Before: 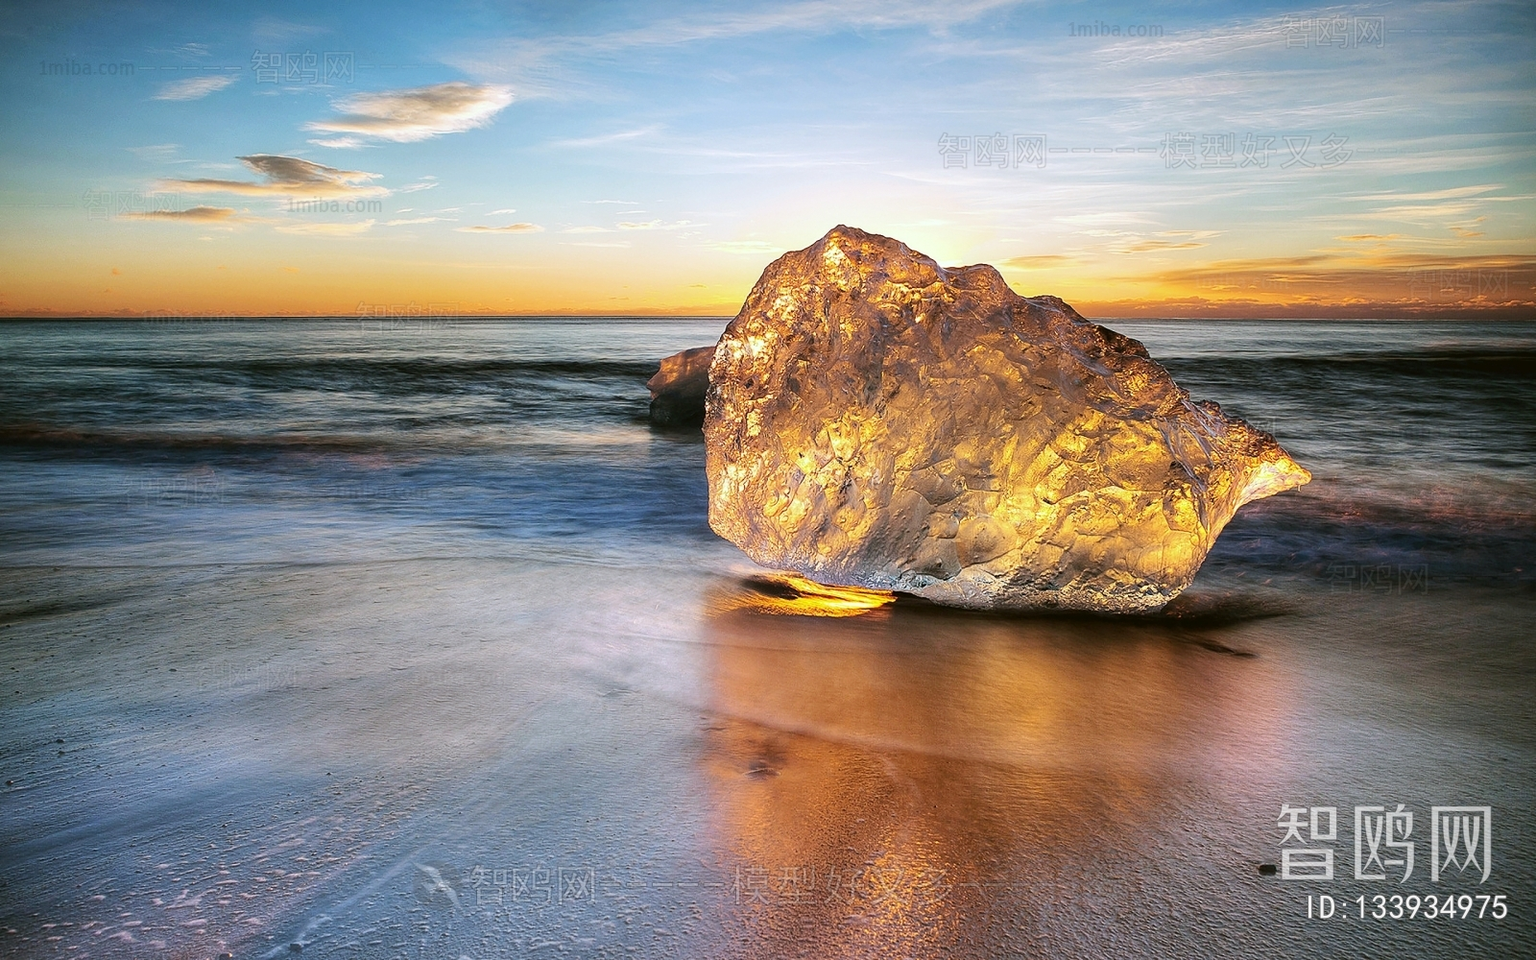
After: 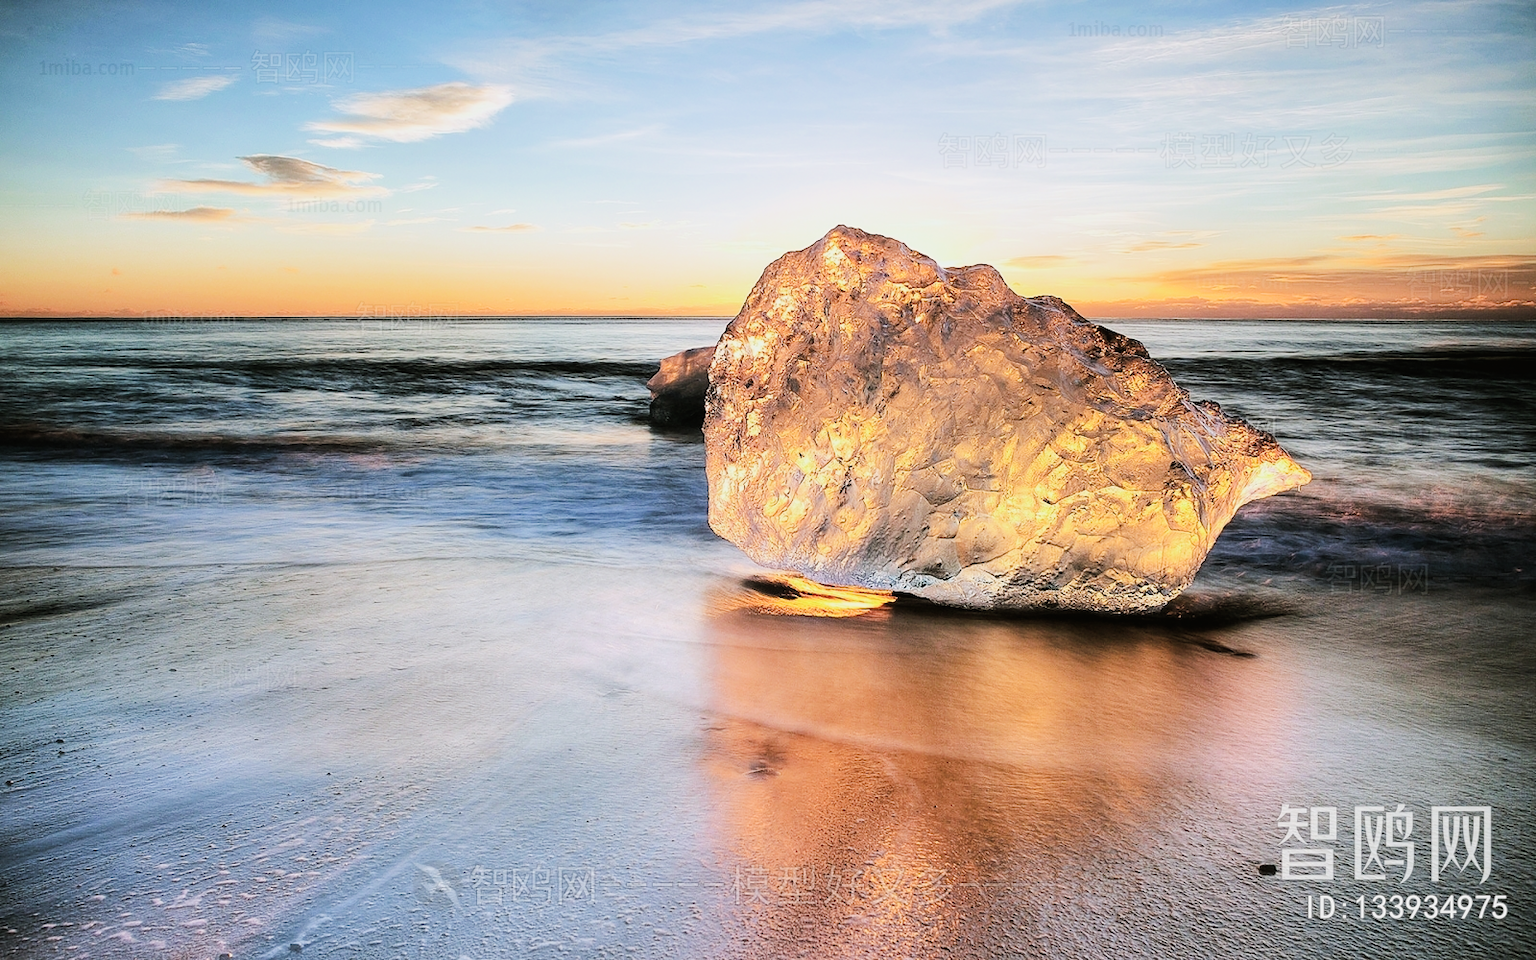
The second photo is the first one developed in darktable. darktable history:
exposure: black level correction -0.005, exposure 0.622 EV, compensate highlight preservation false
tone equalizer: -8 EV -0.75 EV, -7 EV -0.7 EV, -6 EV -0.6 EV, -5 EV -0.4 EV, -3 EV 0.4 EV, -2 EV 0.6 EV, -1 EV 0.7 EV, +0 EV 0.75 EV, edges refinement/feathering 500, mask exposure compensation -1.57 EV, preserve details no
filmic rgb: black relative exposure -7.15 EV, white relative exposure 5.36 EV, hardness 3.02
